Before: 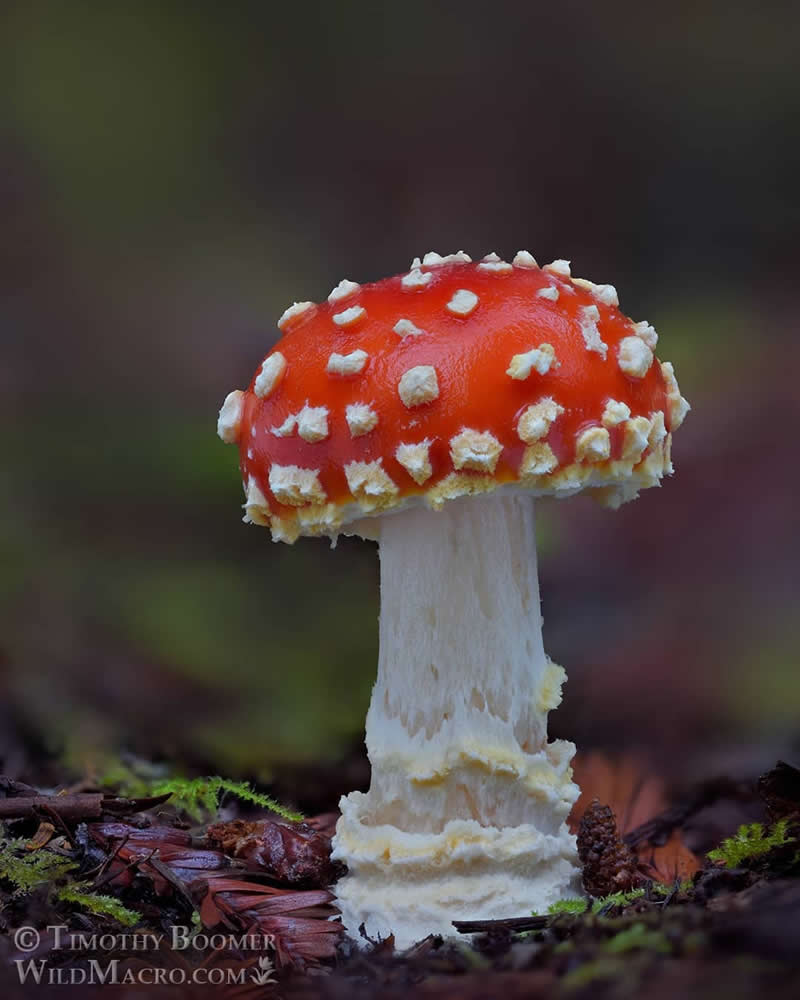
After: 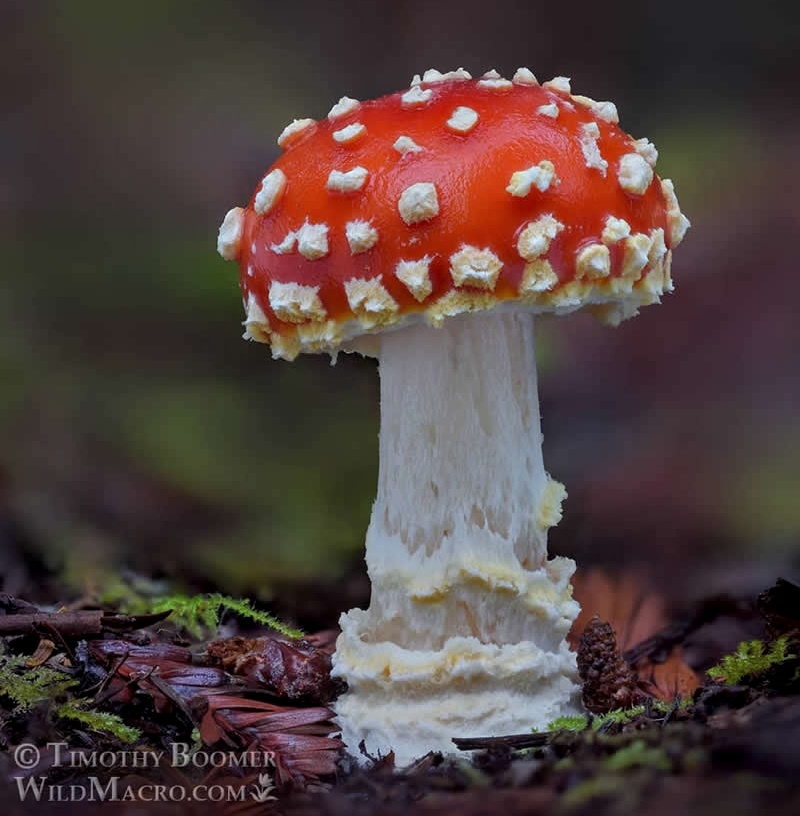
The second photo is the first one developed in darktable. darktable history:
crop and rotate: top 18.327%
local contrast: on, module defaults
